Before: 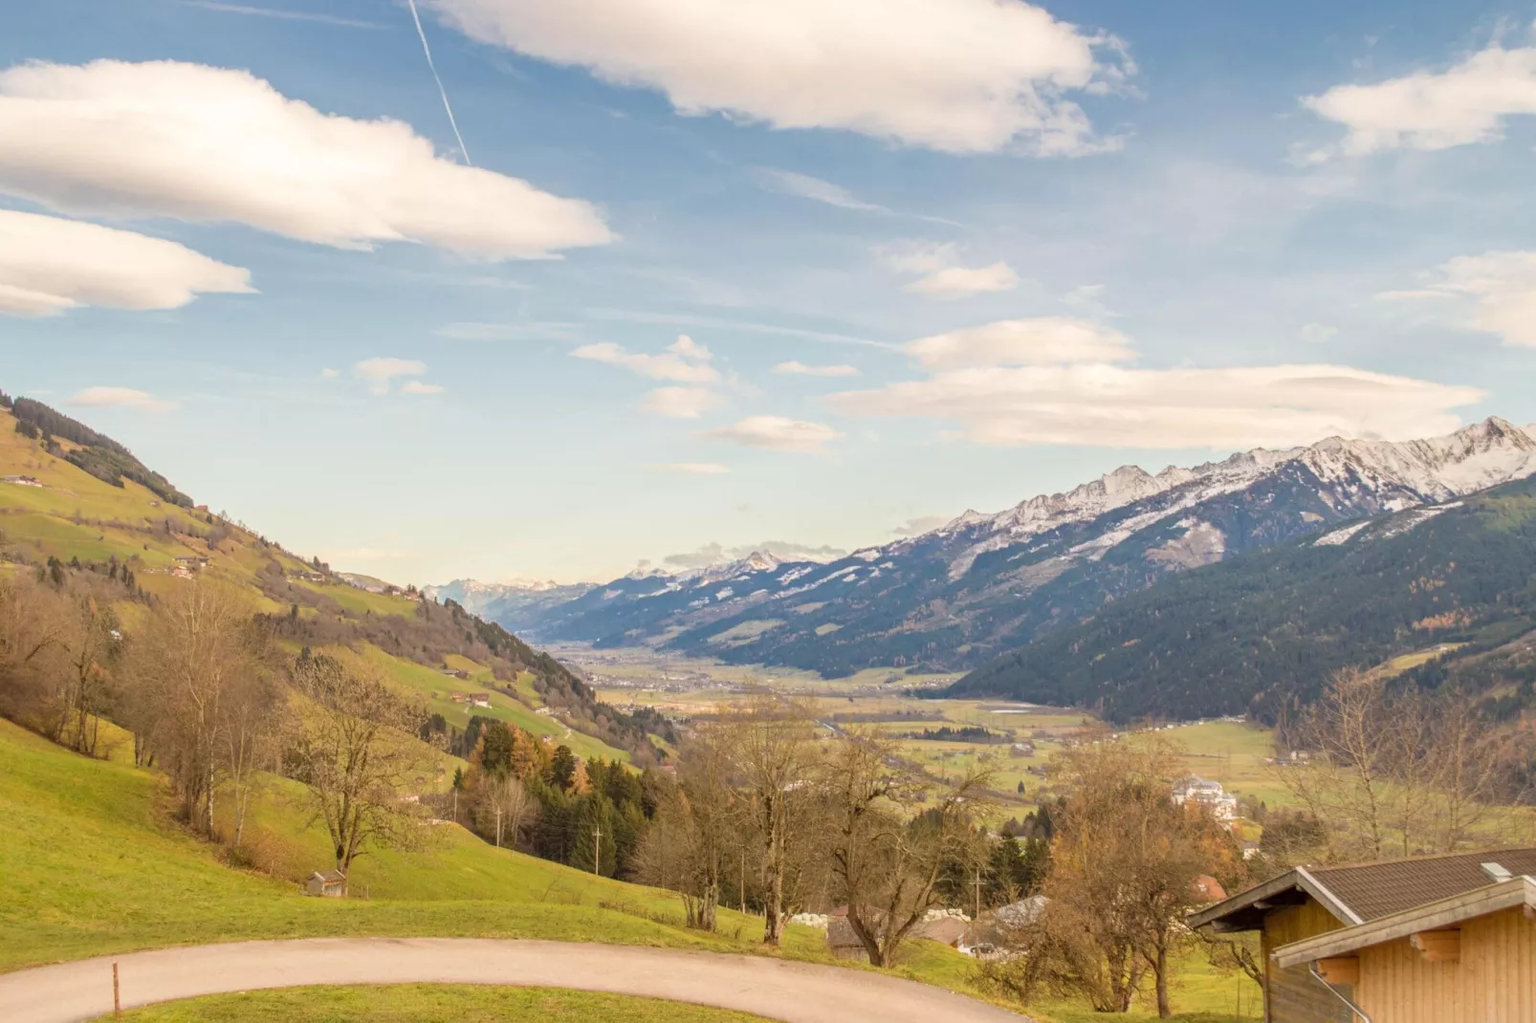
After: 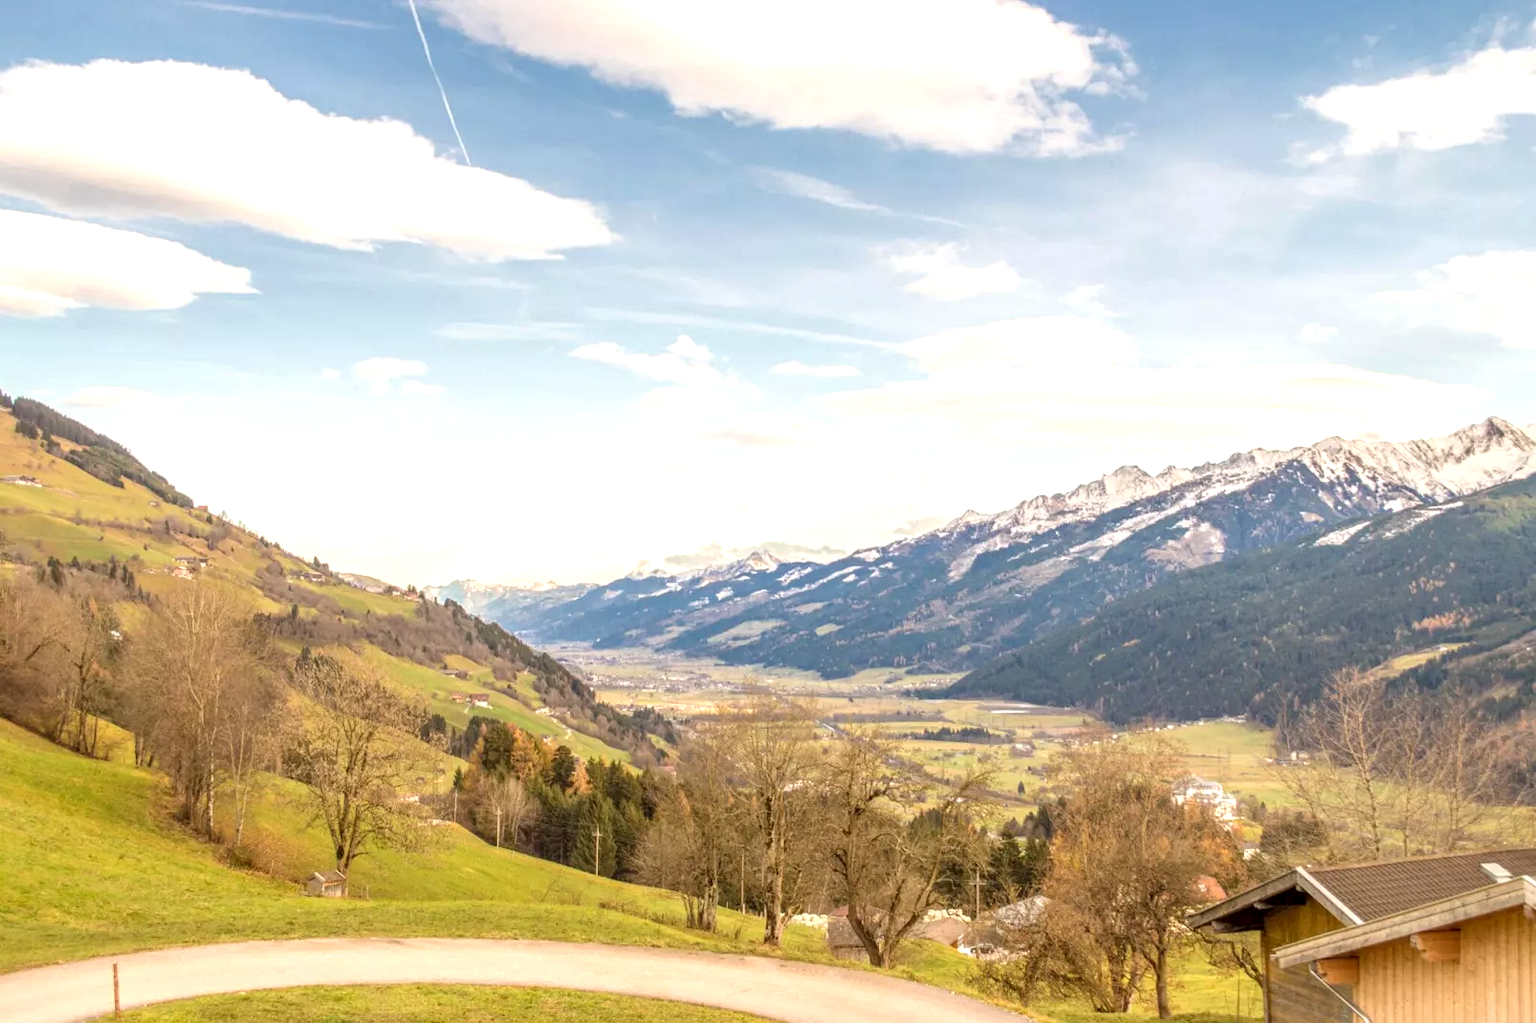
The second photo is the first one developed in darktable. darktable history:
exposure: black level correction 0.001, exposure 0.498 EV, compensate highlight preservation false
local contrast: on, module defaults
